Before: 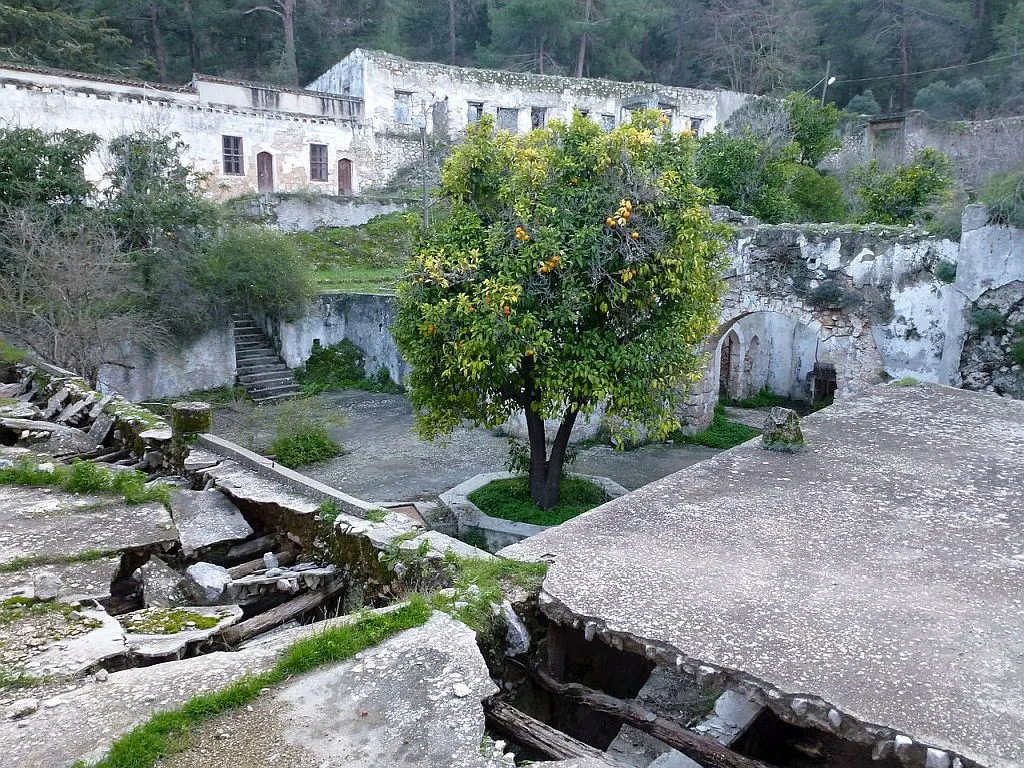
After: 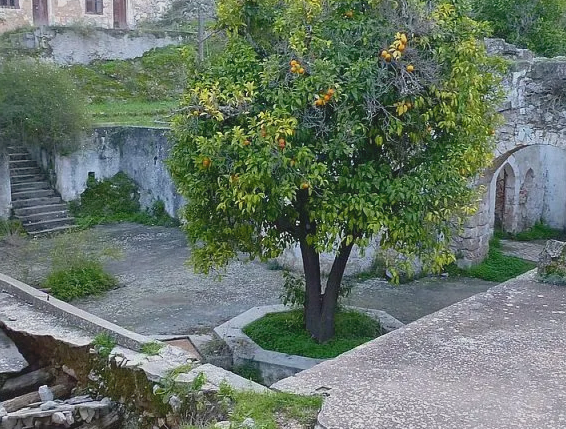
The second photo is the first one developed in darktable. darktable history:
contrast brightness saturation: contrast -0.105
tone equalizer: -7 EV 0.192 EV, -6 EV 0.133 EV, -5 EV 0.086 EV, -4 EV 0.024 EV, -2 EV -0.036 EV, -1 EV -0.038 EV, +0 EV -0.082 EV
crop and rotate: left 21.981%, top 21.817%, right 22.742%, bottom 22.253%
shadows and highlights: on, module defaults
